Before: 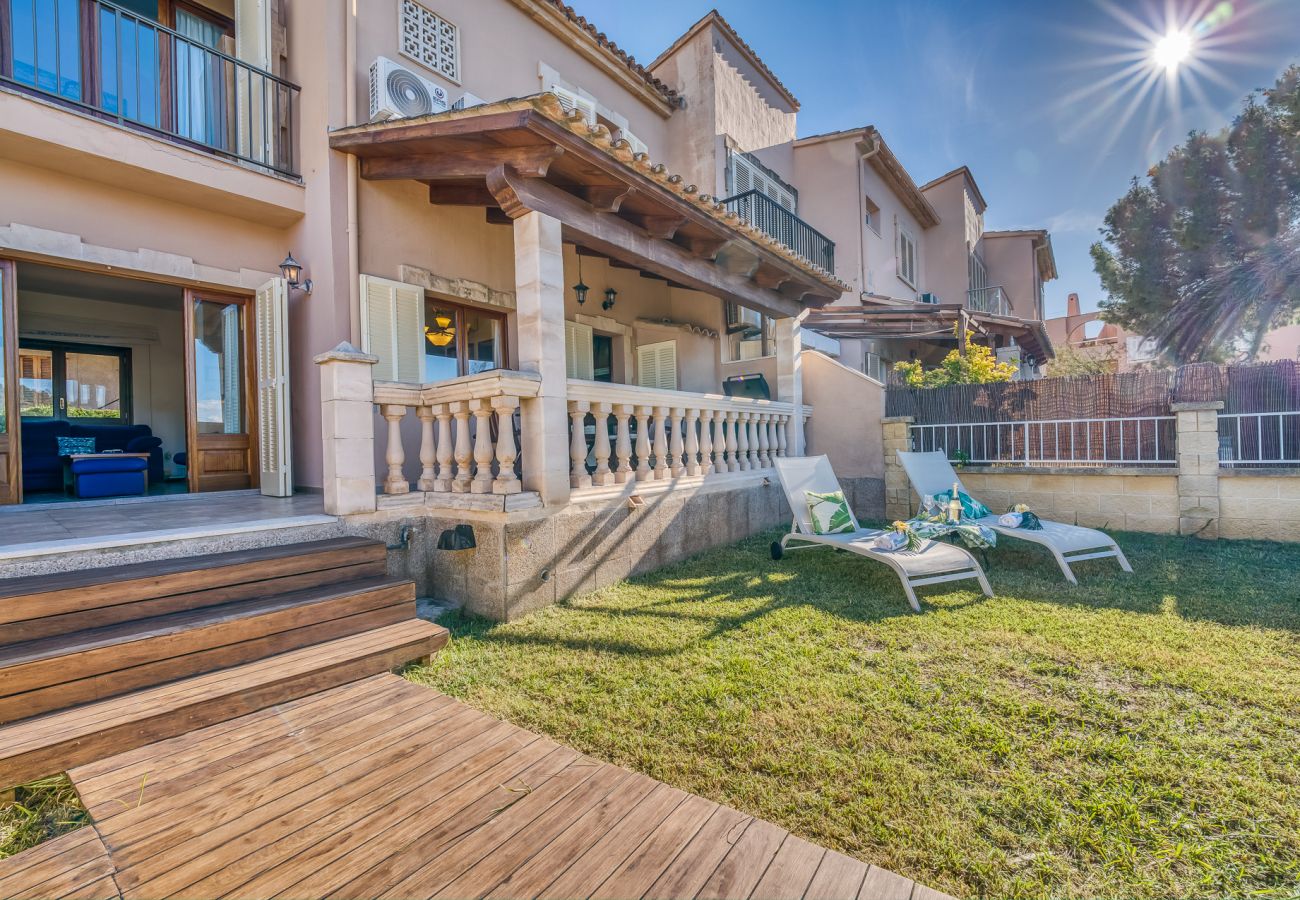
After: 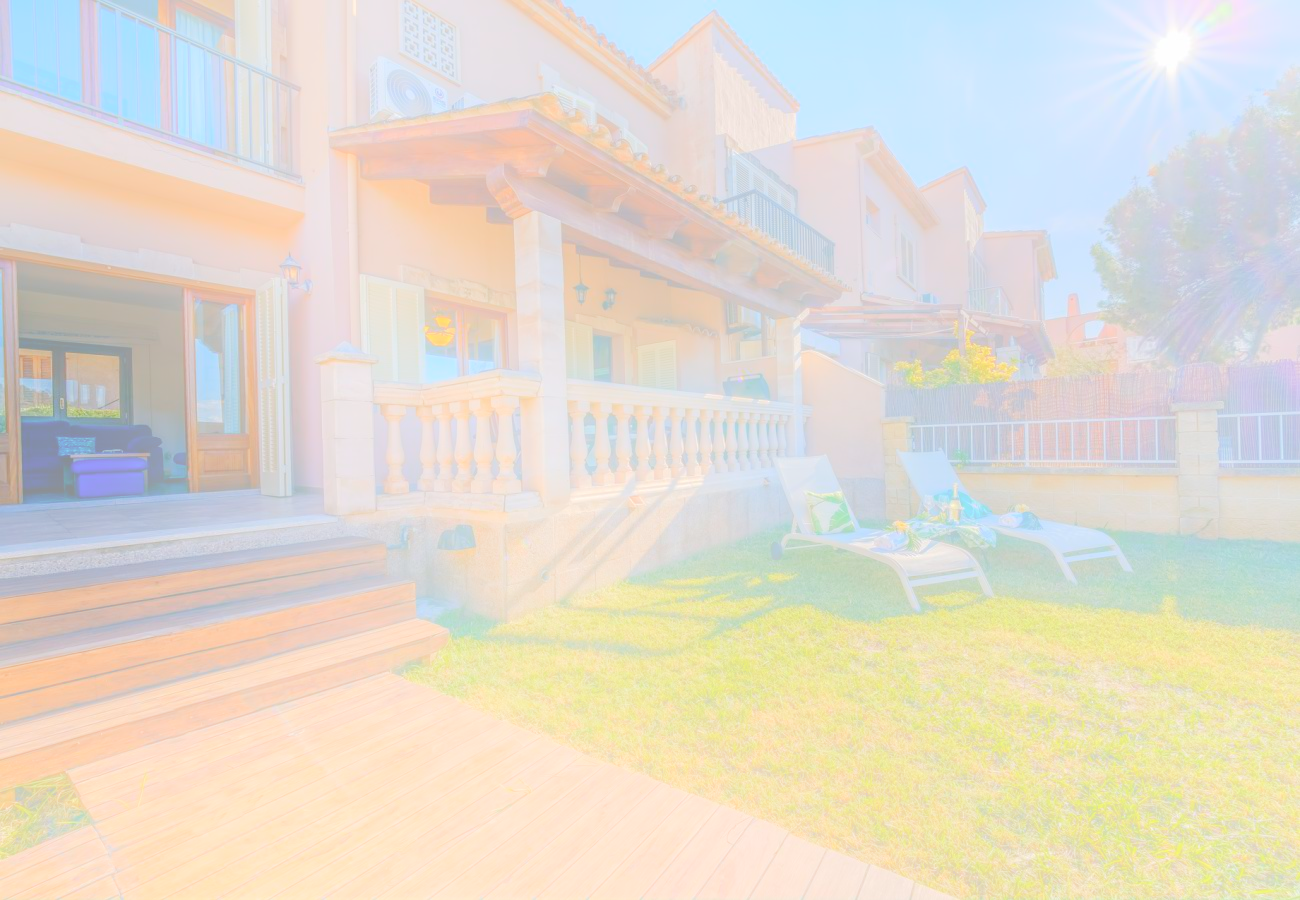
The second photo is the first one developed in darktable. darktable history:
bloom: size 25%, threshold 5%, strength 90%
base curve: curves: ch0 [(0, 0) (0.826, 0.587) (1, 1)]
